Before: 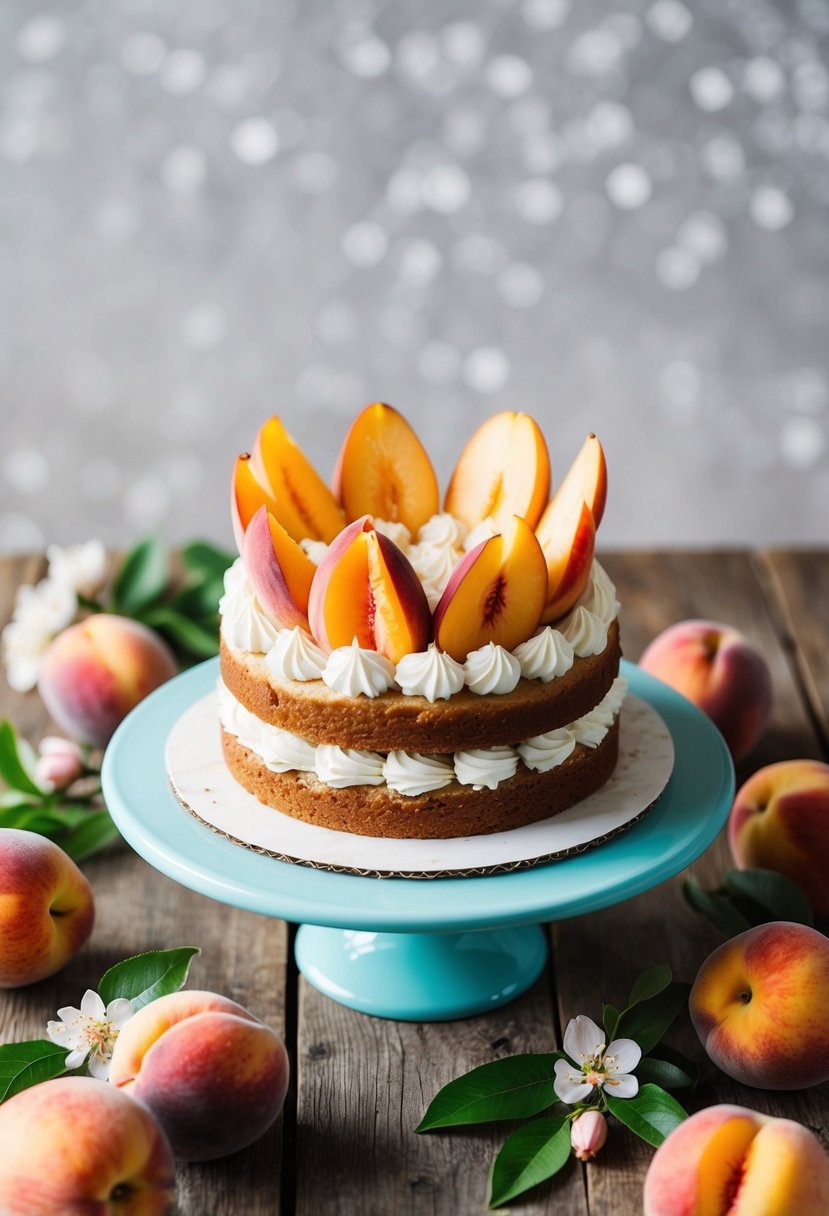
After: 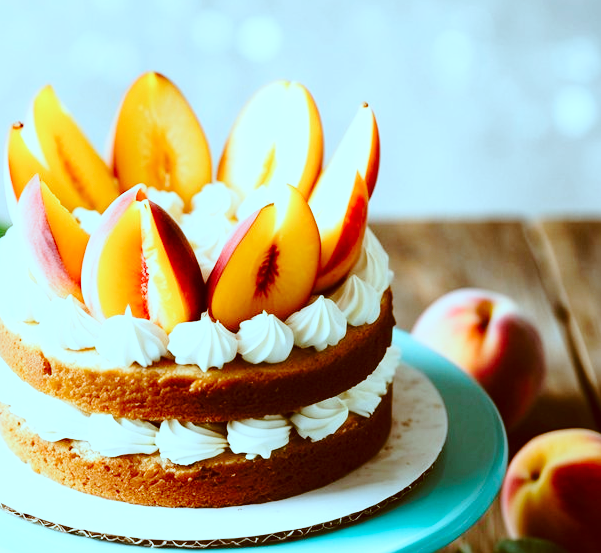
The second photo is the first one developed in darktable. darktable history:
crop and rotate: left 27.494%, top 27.288%, bottom 27.234%
color correction: highlights a* -14.84, highlights b* -16.69, shadows a* 10.31, shadows b* 28.9
base curve: curves: ch0 [(0, 0) (0.032, 0.037) (0.105, 0.228) (0.435, 0.76) (0.856, 0.983) (1, 1)], preserve colors none
